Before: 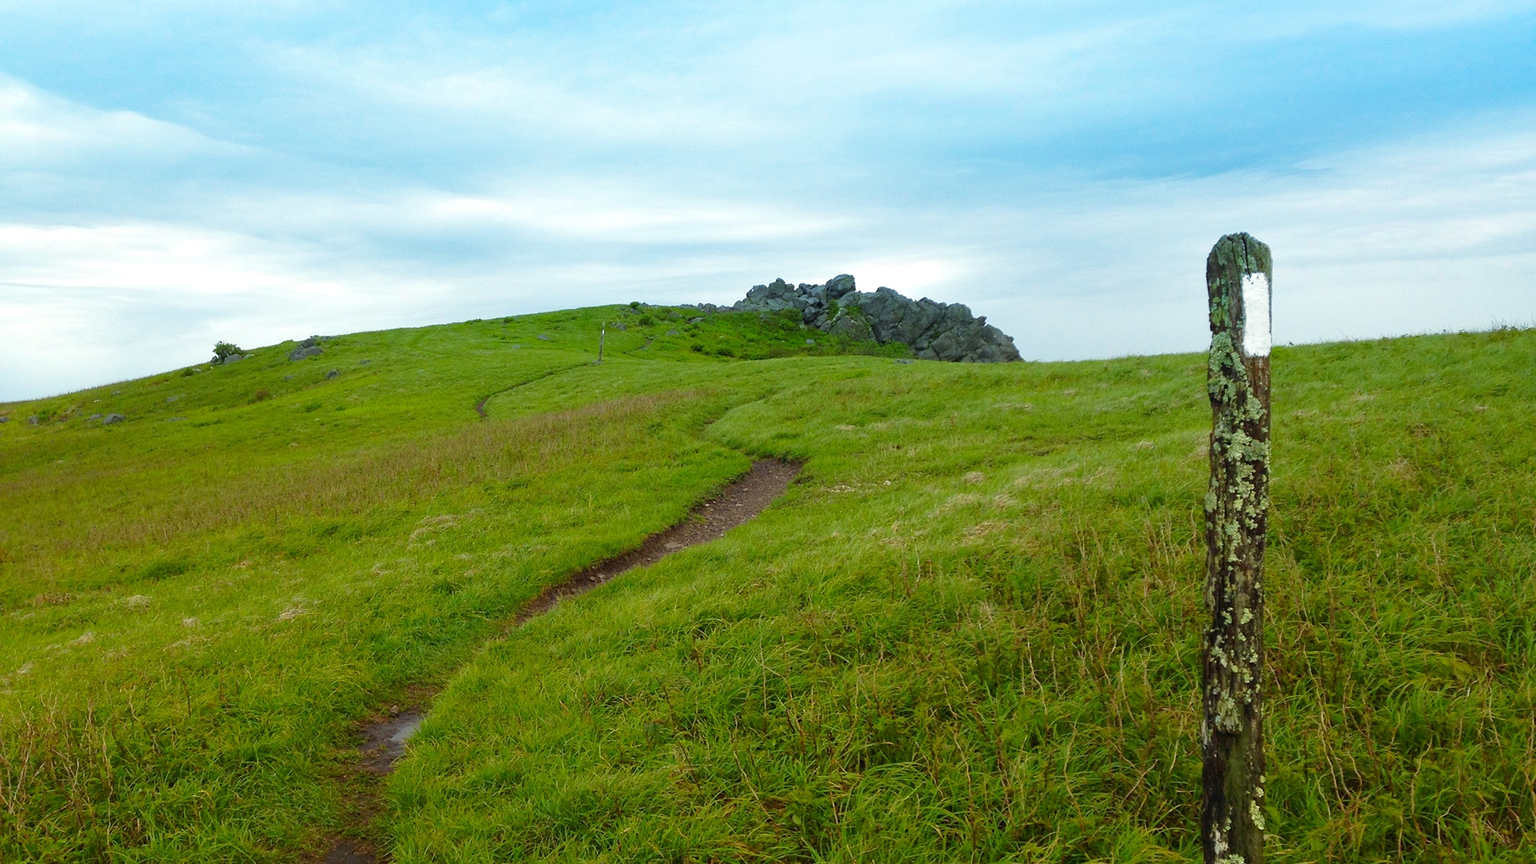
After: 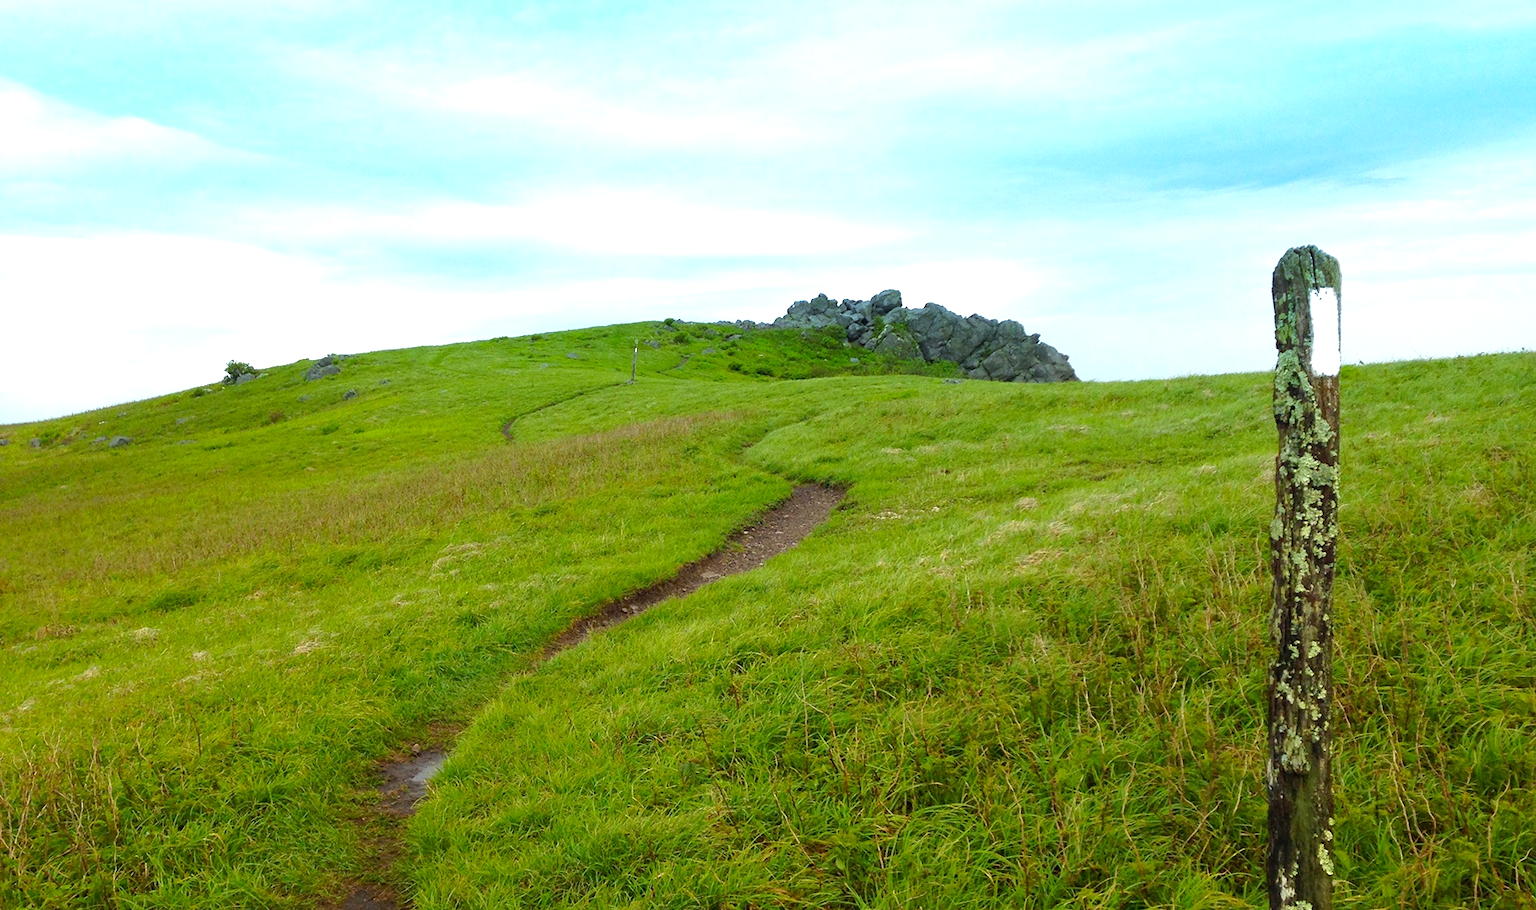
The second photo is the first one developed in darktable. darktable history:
exposure: black level correction 0.001, exposure 0.499 EV, compensate exposure bias true, compensate highlight preservation false
crop and rotate: left 0%, right 5.108%
